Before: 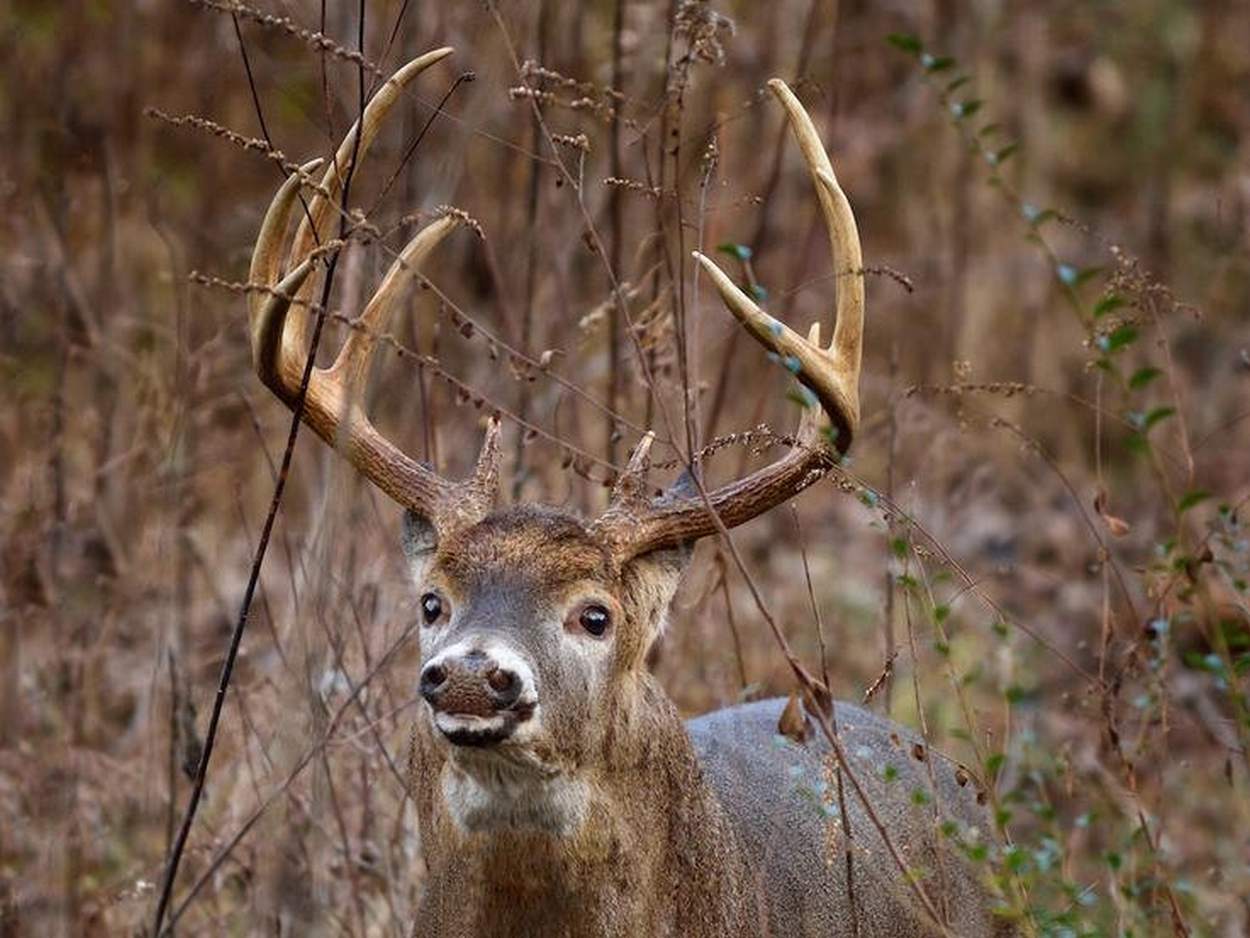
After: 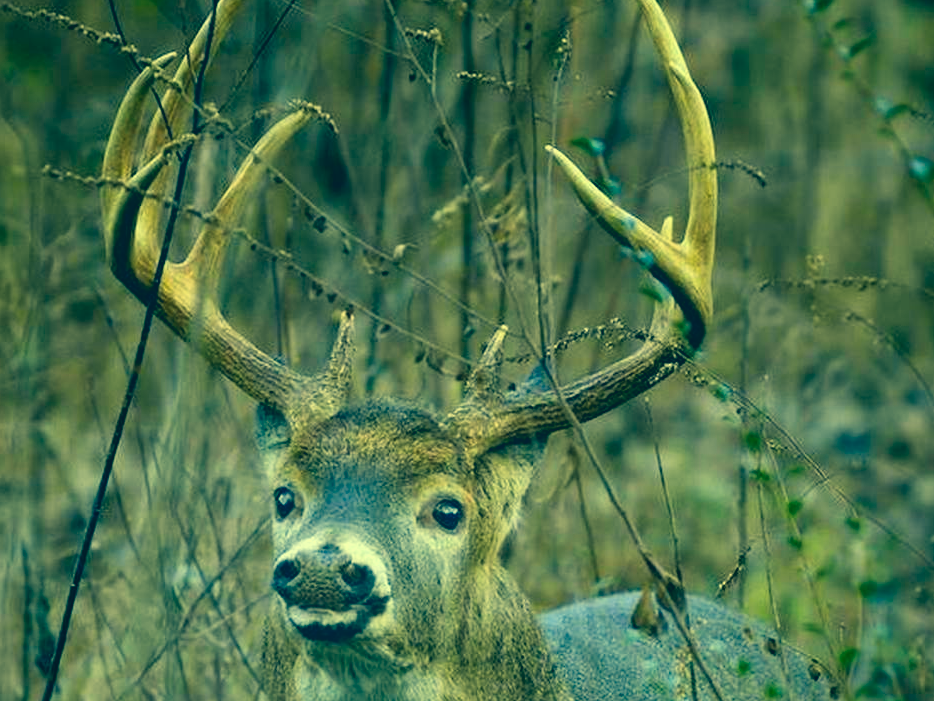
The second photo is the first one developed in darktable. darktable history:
contrast brightness saturation: contrast 0.1, brightness 0.03, saturation 0.09
crop and rotate: left 11.831%, top 11.346%, right 13.429%, bottom 13.899%
color correction: highlights a* -15.58, highlights b* 40, shadows a* -40, shadows b* -26.18
bloom: on, module defaults
